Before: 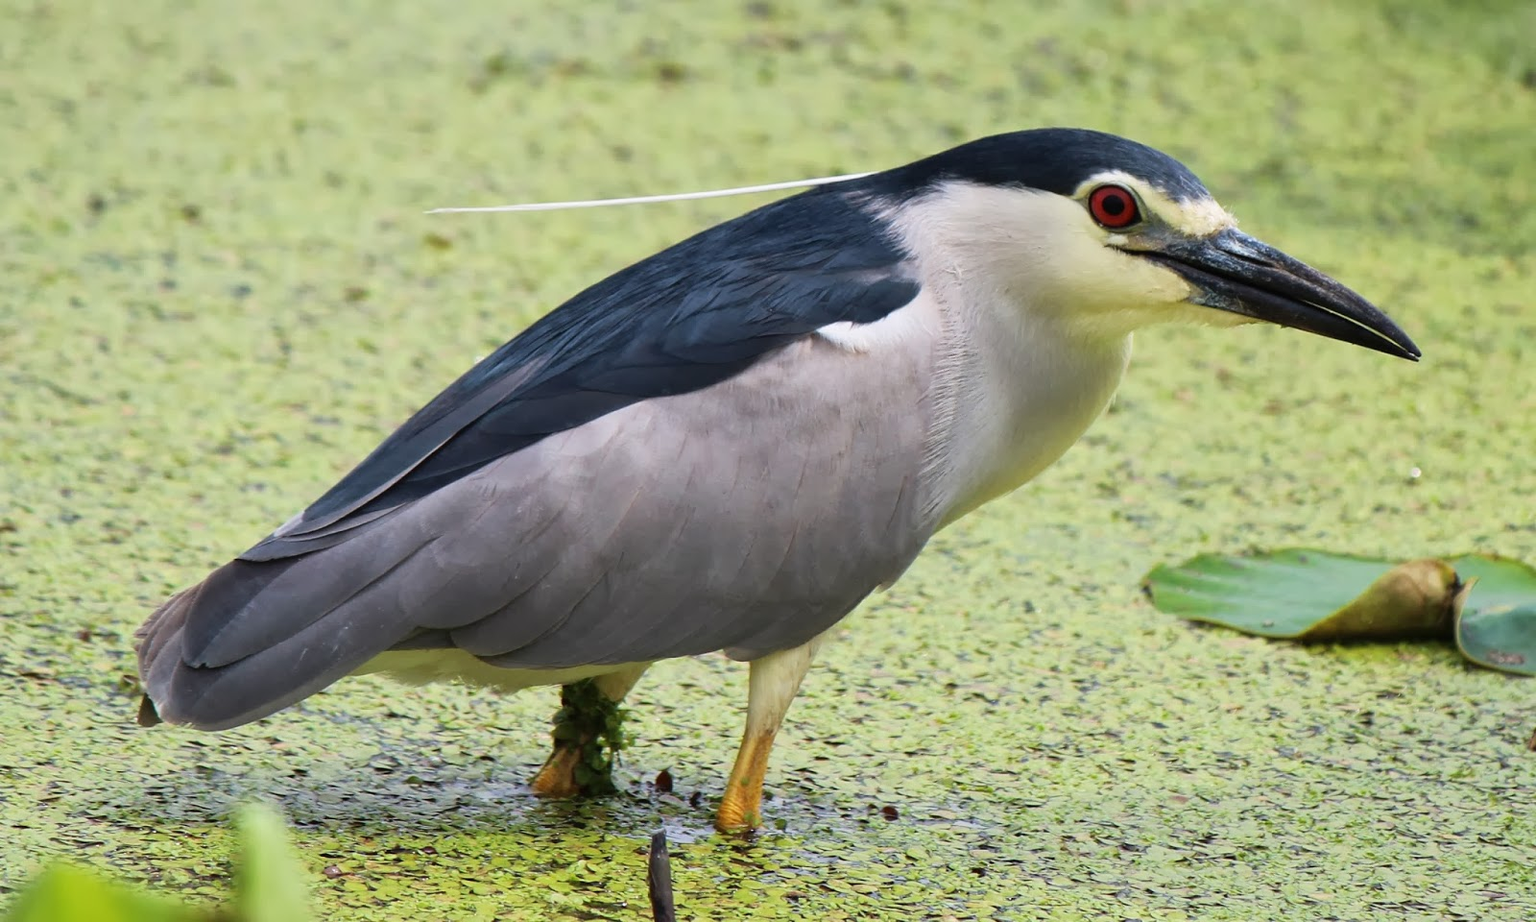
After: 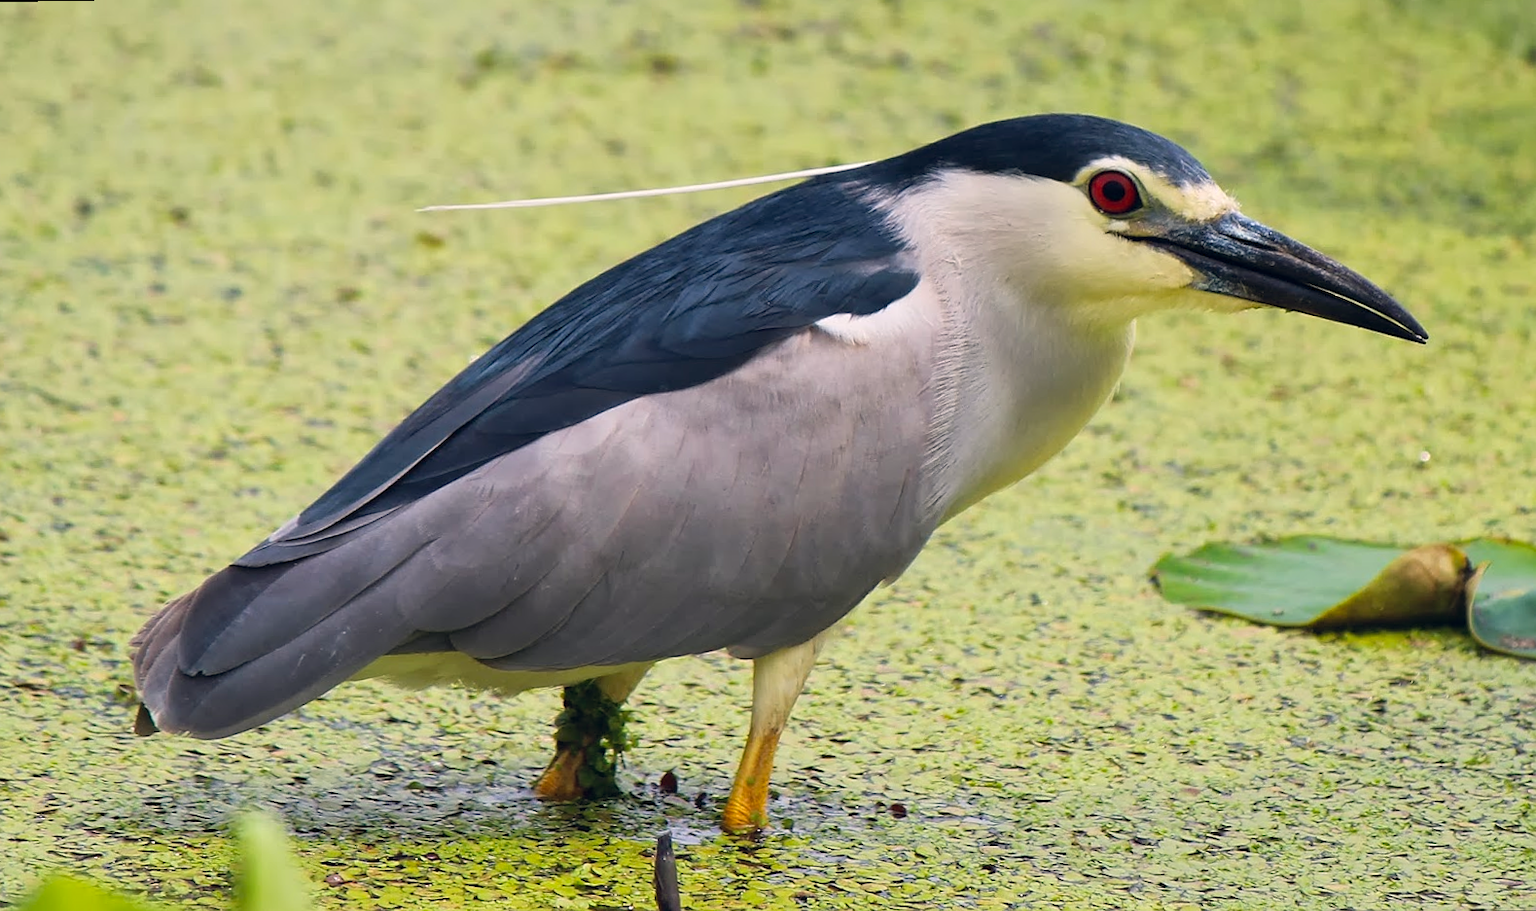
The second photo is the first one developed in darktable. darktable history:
rotate and perspective: rotation -1°, crop left 0.011, crop right 0.989, crop top 0.025, crop bottom 0.975
color balance rgb: shadows lift › hue 87.51°, highlights gain › chroma 1.62%, highlights gain › hue 55.1°, global offset › chroma 0.06%, global offset › hue 253.66°, linear chroma grading › global chroma 0.5%, perceptual saturation grading › global saturation 16.38%
sharpen: radius 0.969, amount 0.604
